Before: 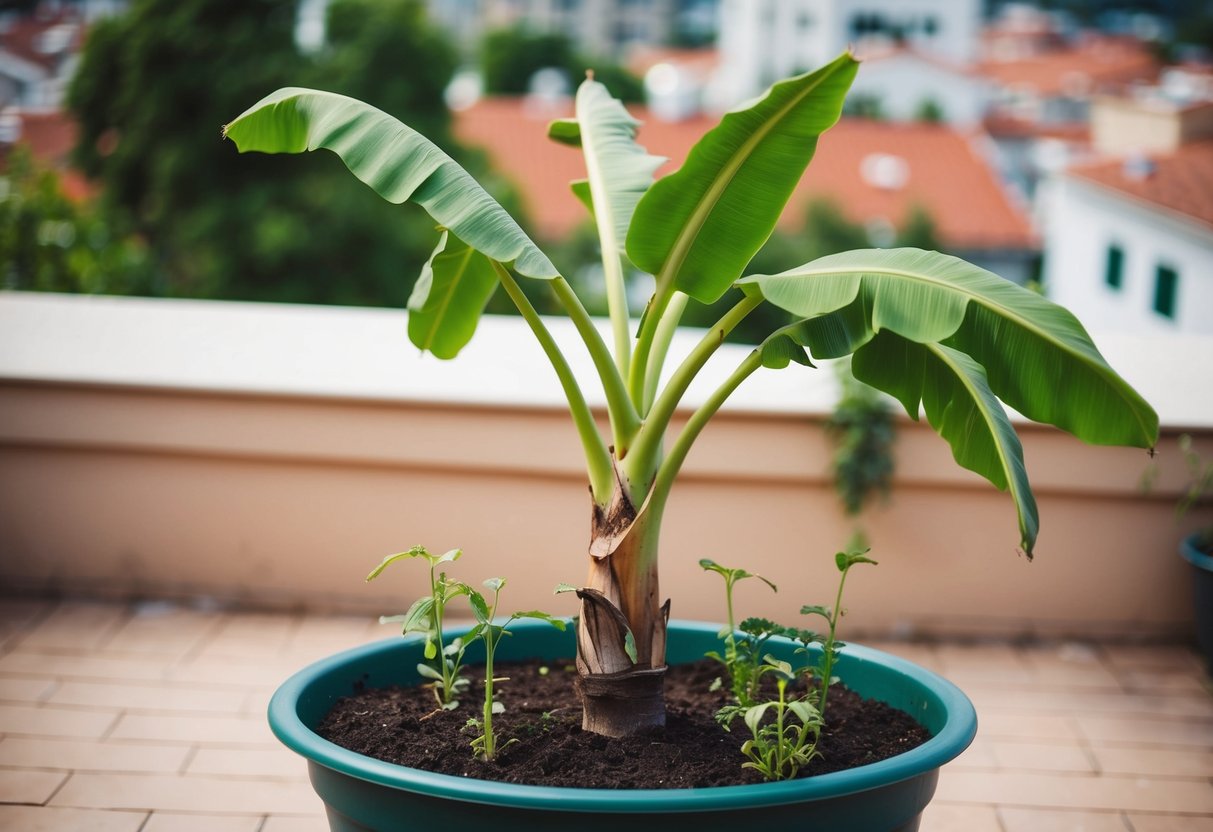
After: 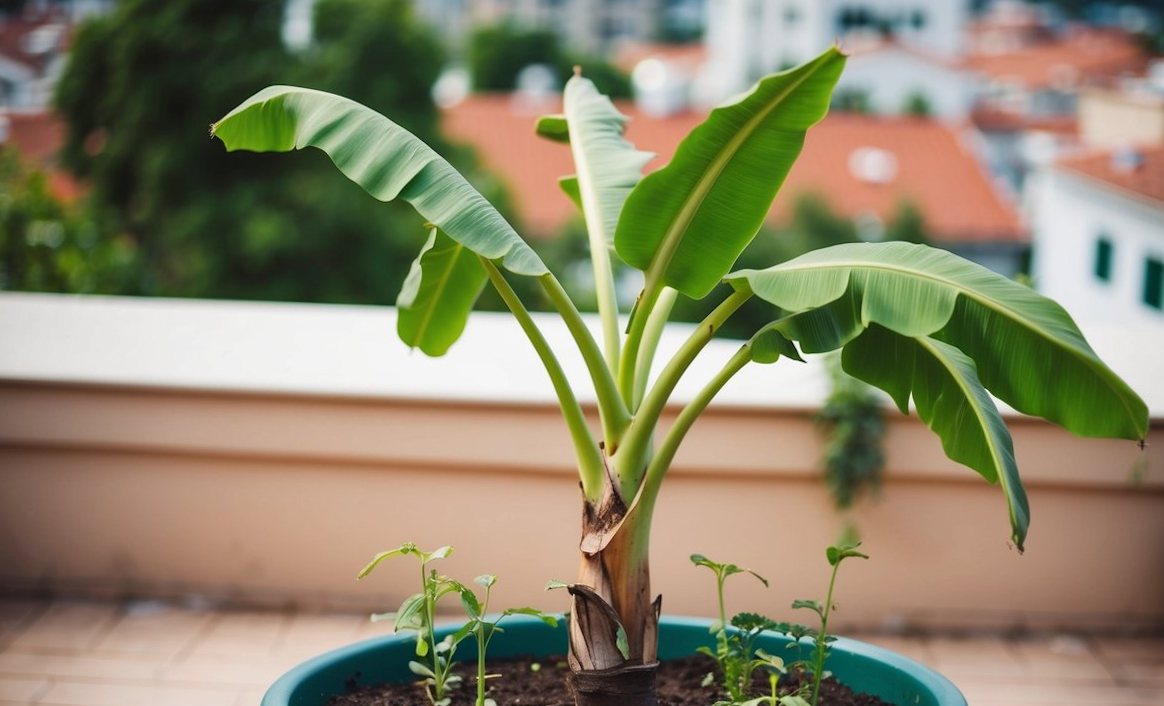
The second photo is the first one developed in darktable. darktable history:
crop and rotate: angle 0.423°, left 0.302%, right 2.639%, bottom 14.117%
